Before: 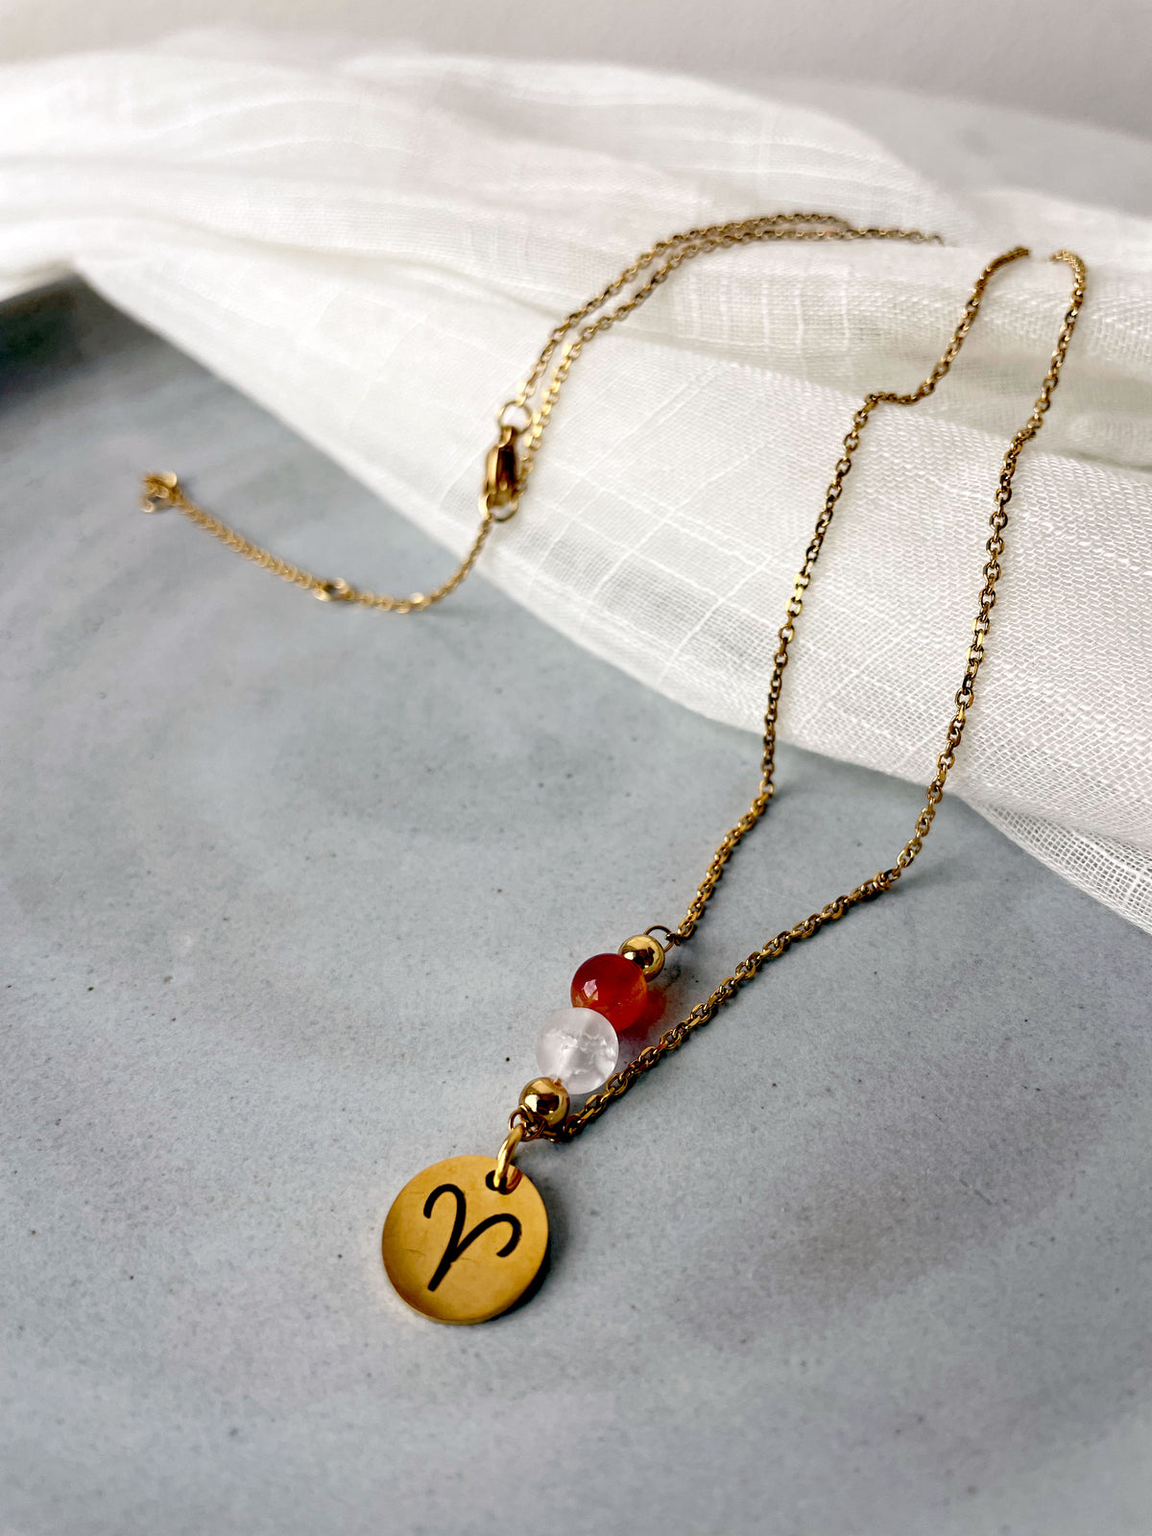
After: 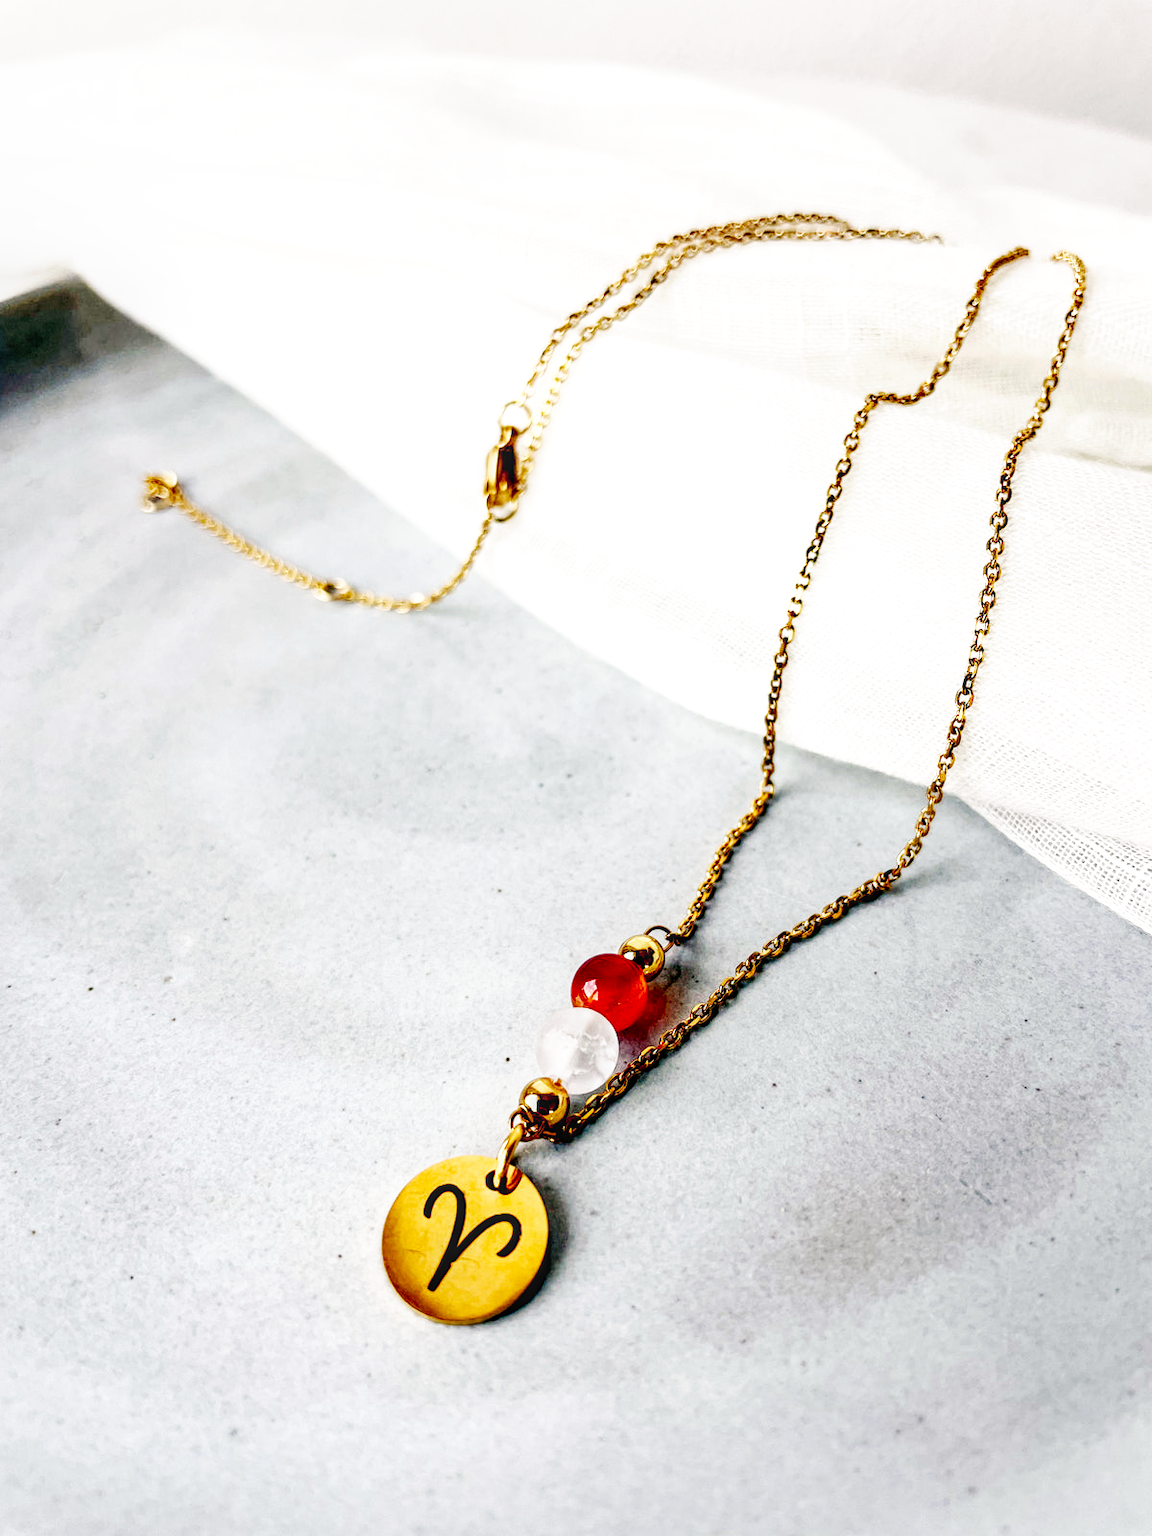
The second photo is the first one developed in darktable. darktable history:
exposure: exposure -0.05 EV
base curve: curves: ch0 [(0, 0) (0.007, 0.004) (0.027, 0.03) (0.046, 0.07) (0.207, 0.54) (0.442, 0.872) (0.673, 0.972) (1, 1)], preserve colors none
local contrast: detail 130%
